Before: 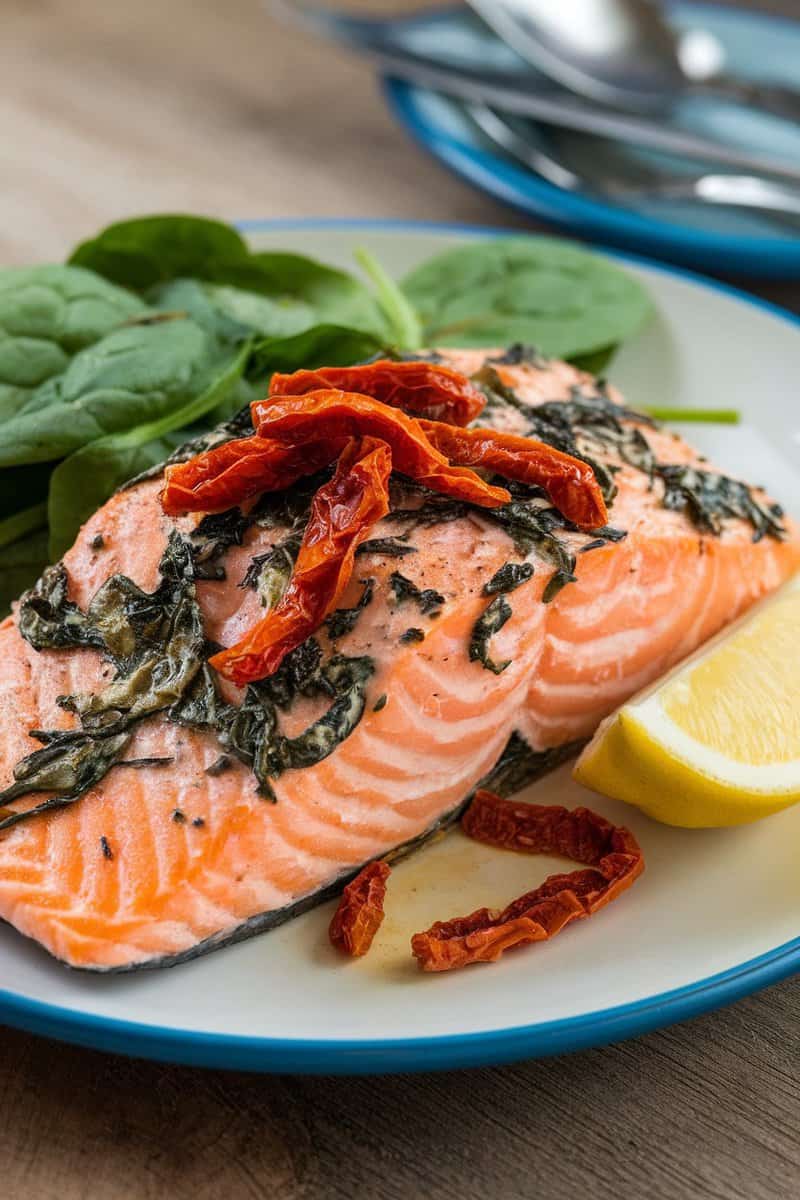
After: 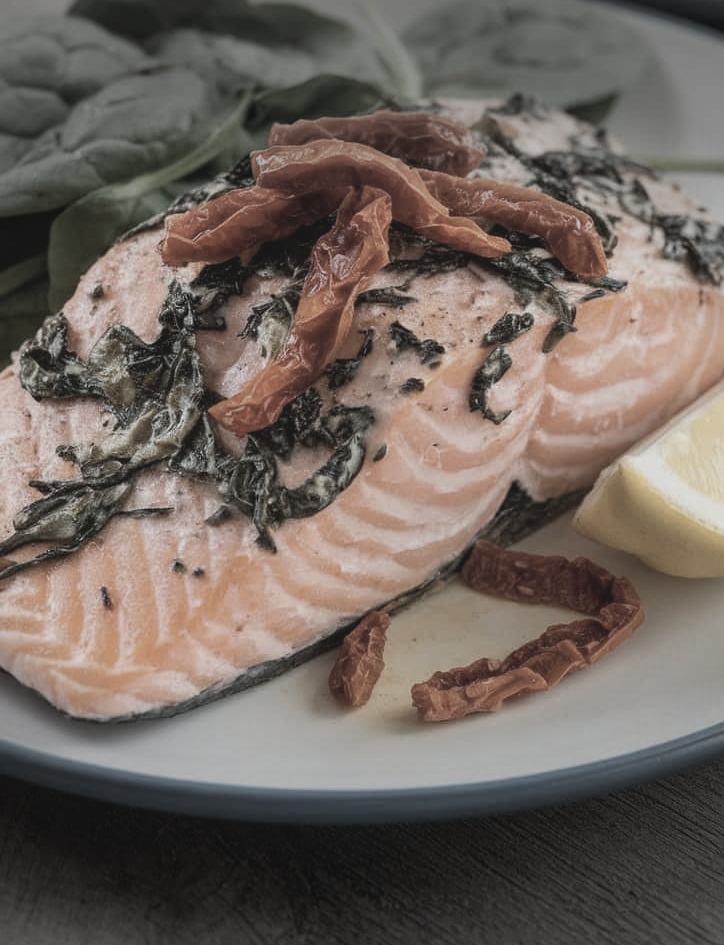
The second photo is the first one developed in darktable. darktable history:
vignetting: fall-off start 79.43%, saturation -0.649, width/height ratio 1.327, unbound false
crop: top 20.916%, right 9.437%, bottom 0.316%
color correction: saturation 0.3
lowpass: radius 0.1, contrast 0.85, saturation 1.1, unbound 0
